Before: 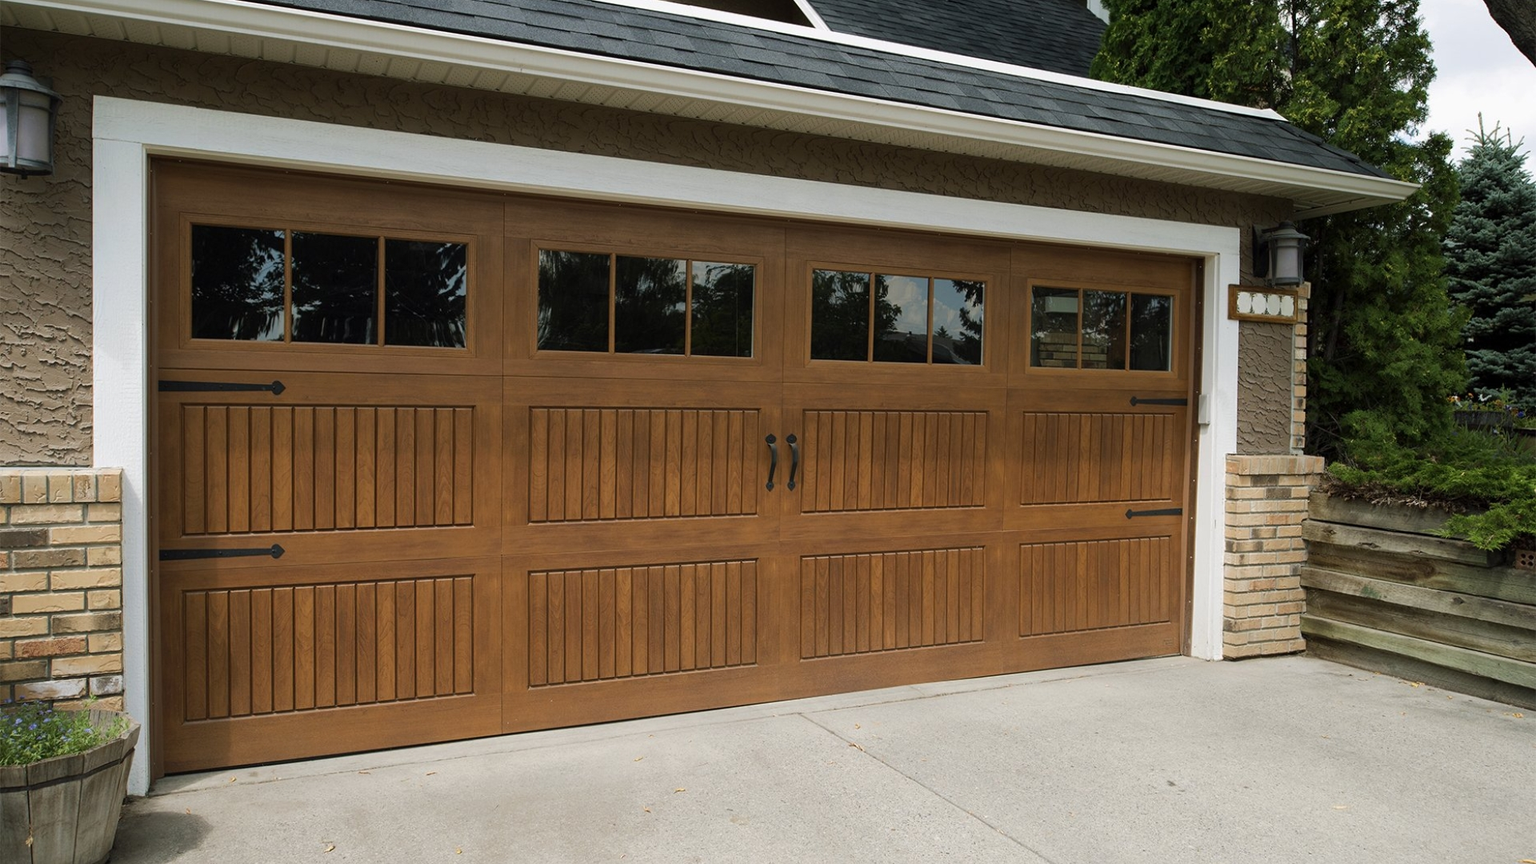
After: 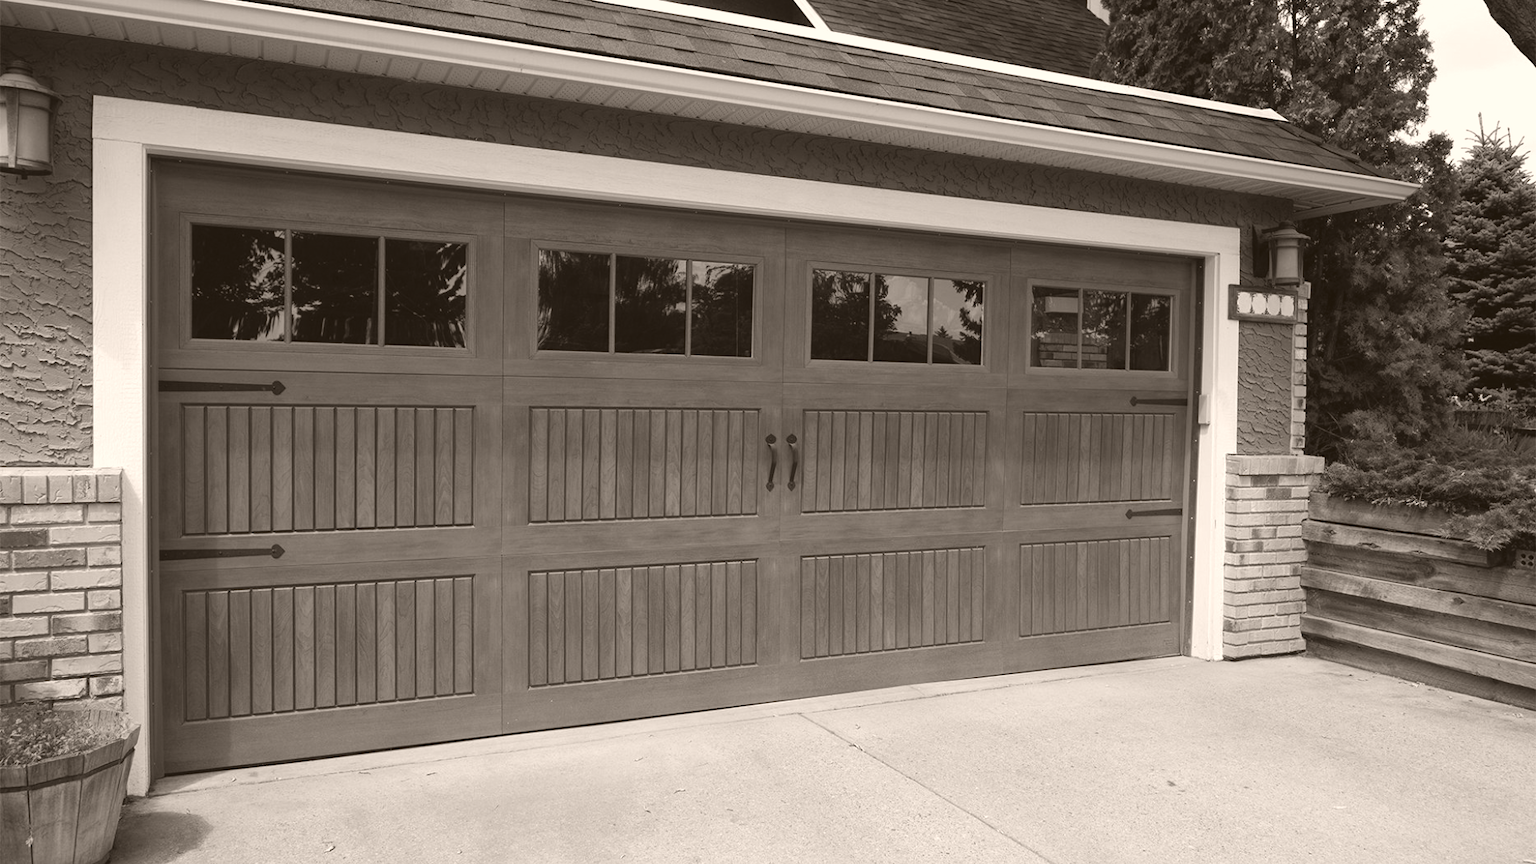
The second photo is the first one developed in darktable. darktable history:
colorize: hue 26.62°, saturation 18%, source mix 100%, lightness 25.27% | blend: blend mode coloradjustment, opacity 100%; mask: uniform (no mask)
